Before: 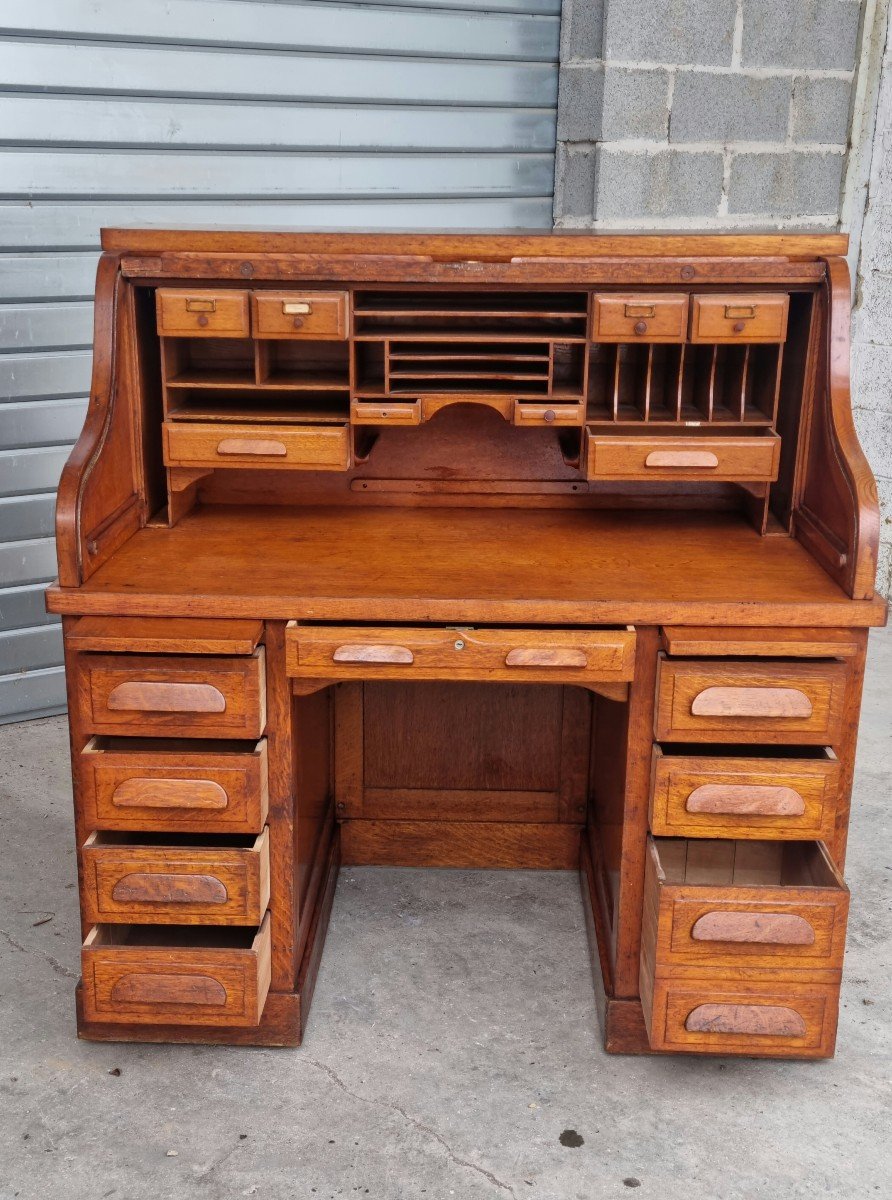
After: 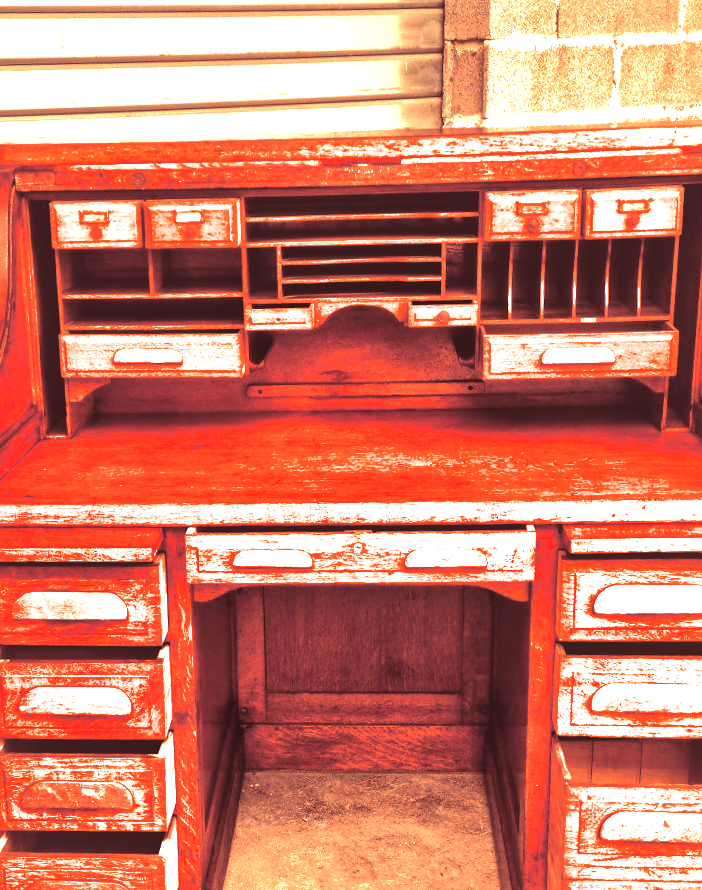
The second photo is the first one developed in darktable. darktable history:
exposure: black level correction 0, exposure 1 EV, compensate highlight preservation false
rotate and perspective: rotation -1.32°, lens shift (horizontal) -0.031, crop left 0.015, crop right 0.985, crop top 0.047, crop bottom 0.982
color balance rgb: perceptual saturation grading › global saturation 20%, perceptual saturation grading › highlights -25%, perceptual saturation grading › shadows 25%
split-toning: highlights › hue 187.2°, highlights › saturation 0.83, balance -68.05, compress 56.43%
white balance: red 1.467, blue 0.684
crop and rotate: left 10.77%, top 5.1%, right 10.41%, bottom 16.76%
local contrast: mode bilateral grid, contrast 20, coarseness 50, detail 171%, midtone range 0.2
rgb curve: curves: ch0 [(0, 0.186) (0.314, 0.284) (0.775, 0.708) (1, 1)], compensate middle gray true, preserve colors none
